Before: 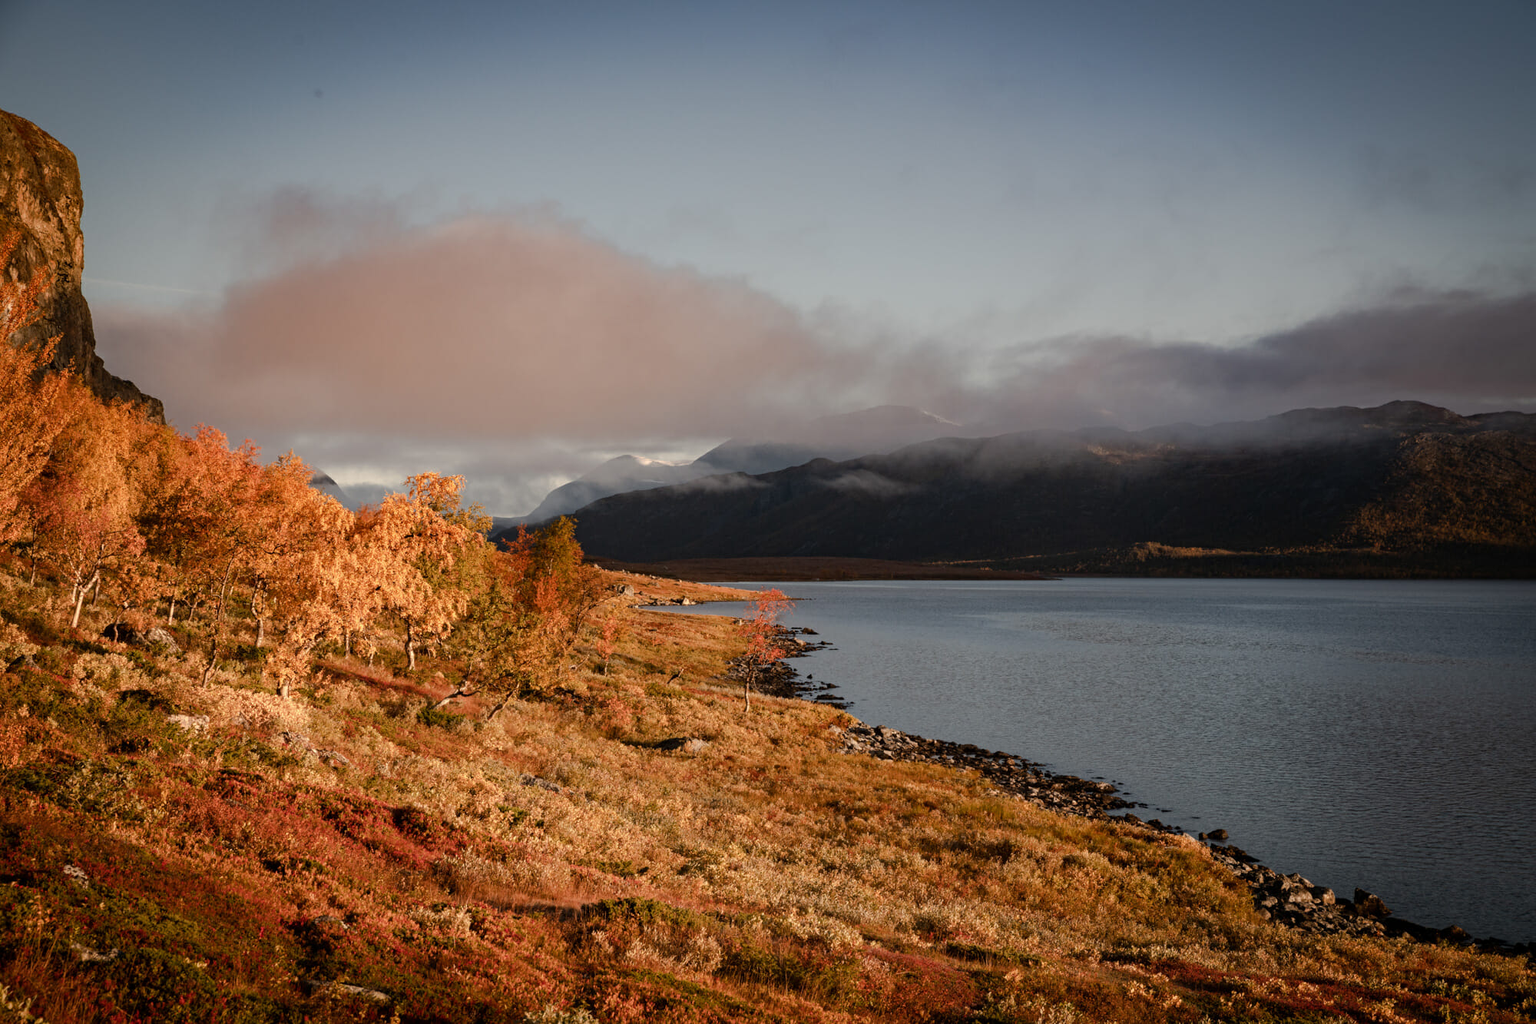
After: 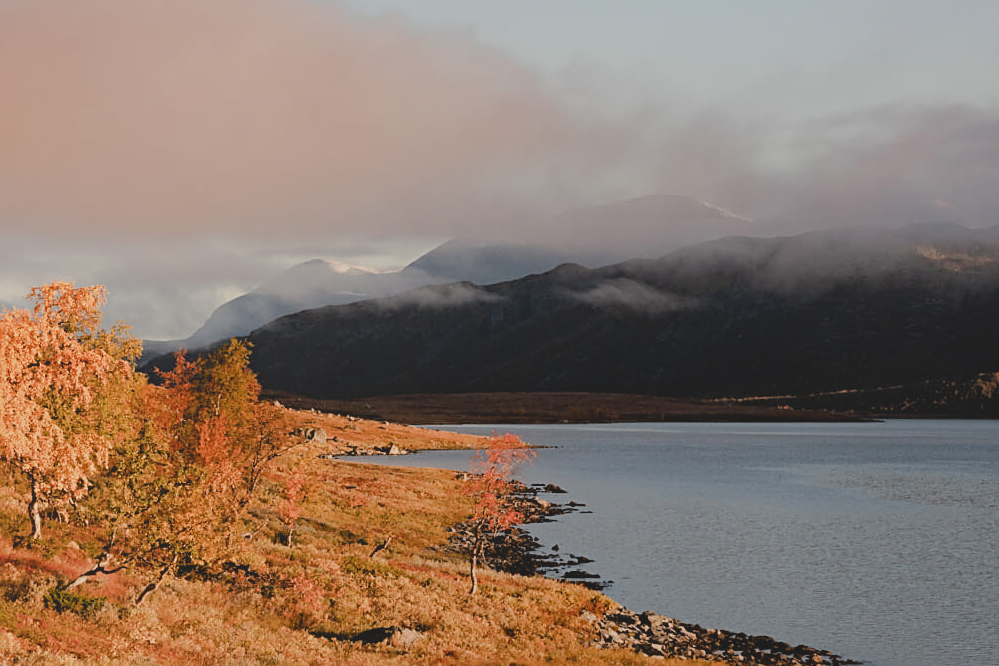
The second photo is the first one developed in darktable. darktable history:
exposure: black level correction 0.001, exposure 0.5 EV, compensate exposure bias true, compensate highlight preservation false
crop: left 25%, top 25%, right 25%, bottom 25%
sharpen: on, module defaults
local contrast: detail 70%
filmic rgb: black relative exposure -7.92 EV, white relative exposure 4.13 EV, threshold 3 EV, hardness 4.02, latitude 51.22%, contrast 1.013, shadows ↔ highlights balance 5.35%, color science v5 (2021), contrast in shadows safe, contrast in highlights safe, enable highlight reconstruction true
color zones: curves: ch1 [(0, 0.469) (0.001, 0.469) (0.12, 0.446) (0.248, 0.469) (0.5, 0.5) (0.748, 0.5) (0.999, 0.469) (1, 0.469)]
